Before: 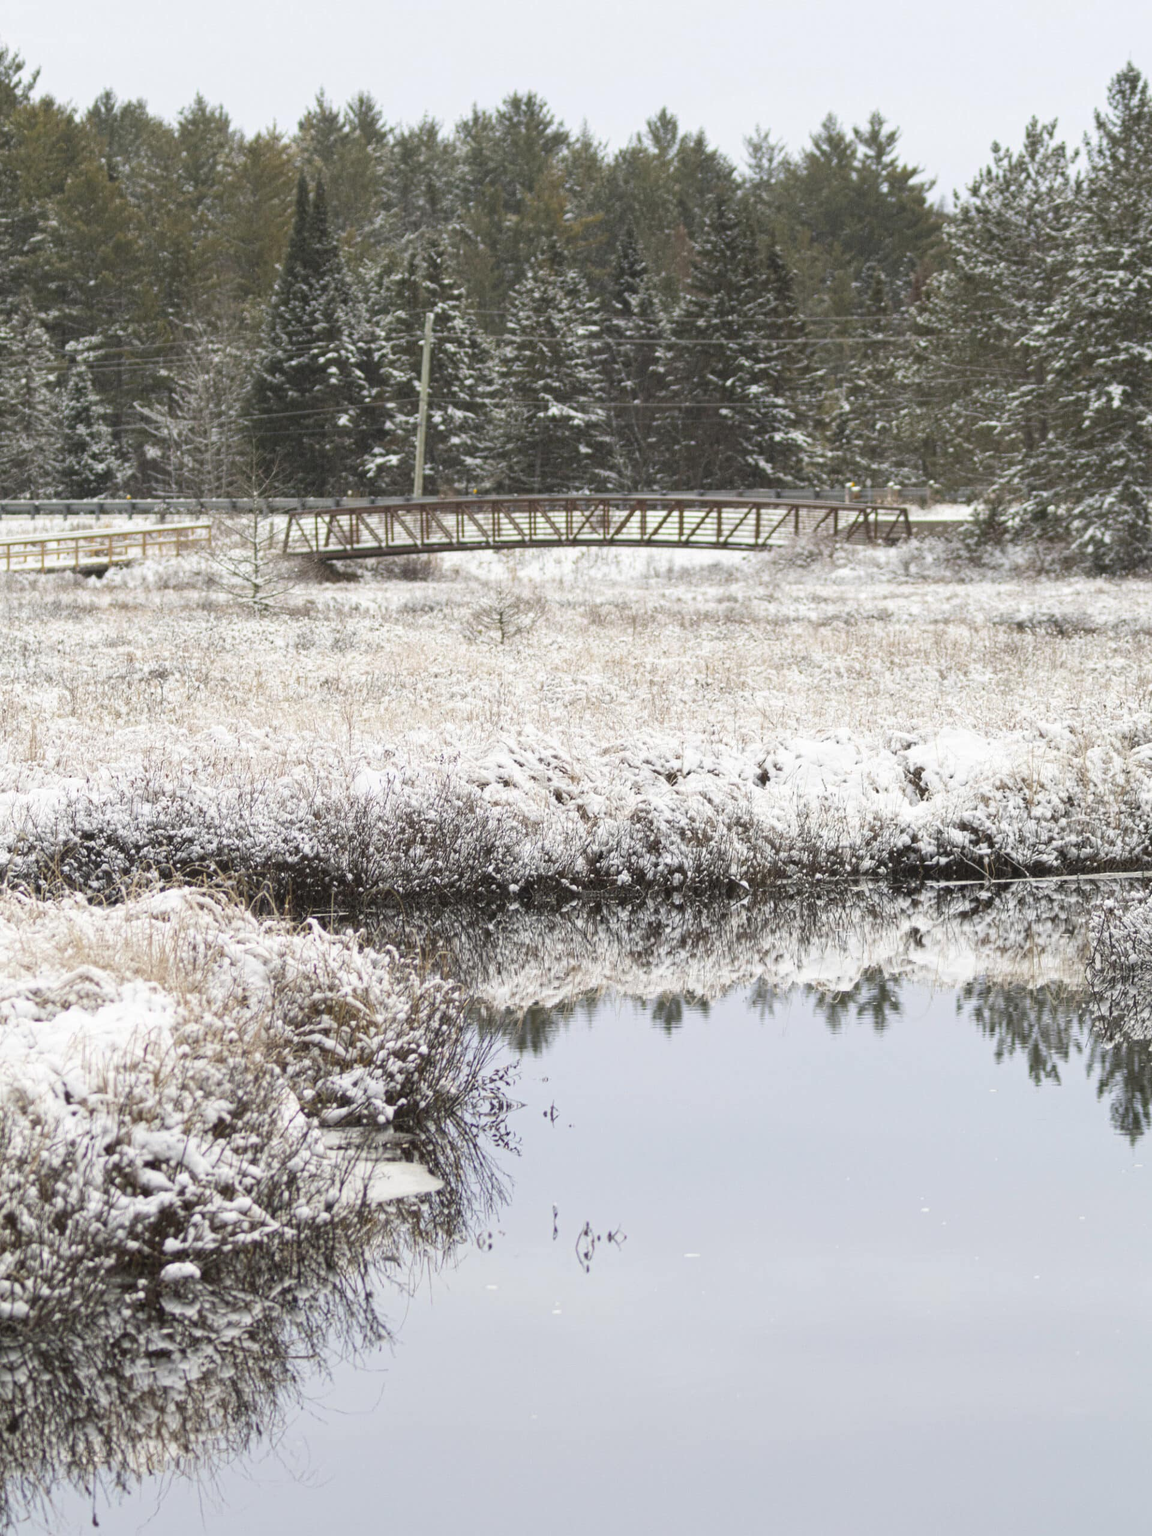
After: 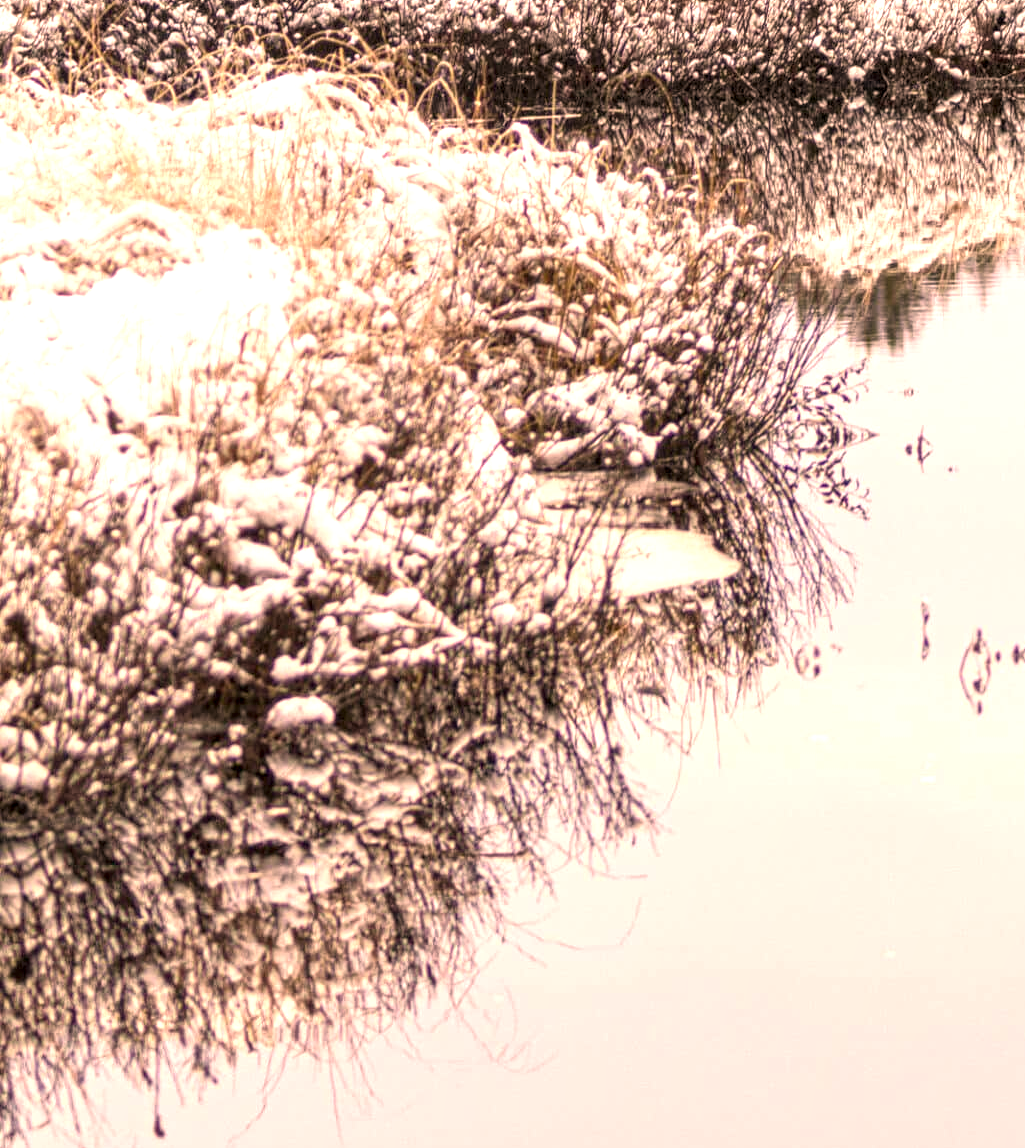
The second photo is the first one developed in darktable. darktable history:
color correction: highlights a* 21.55, highlights b* 22.23
local contrast: detail 150%
crop and rotate: top 54.967%, right 46.577%, bottom 0.174%
exposure: black level correction 0, exposure 0.691 EV, compensate highlight preservation false
